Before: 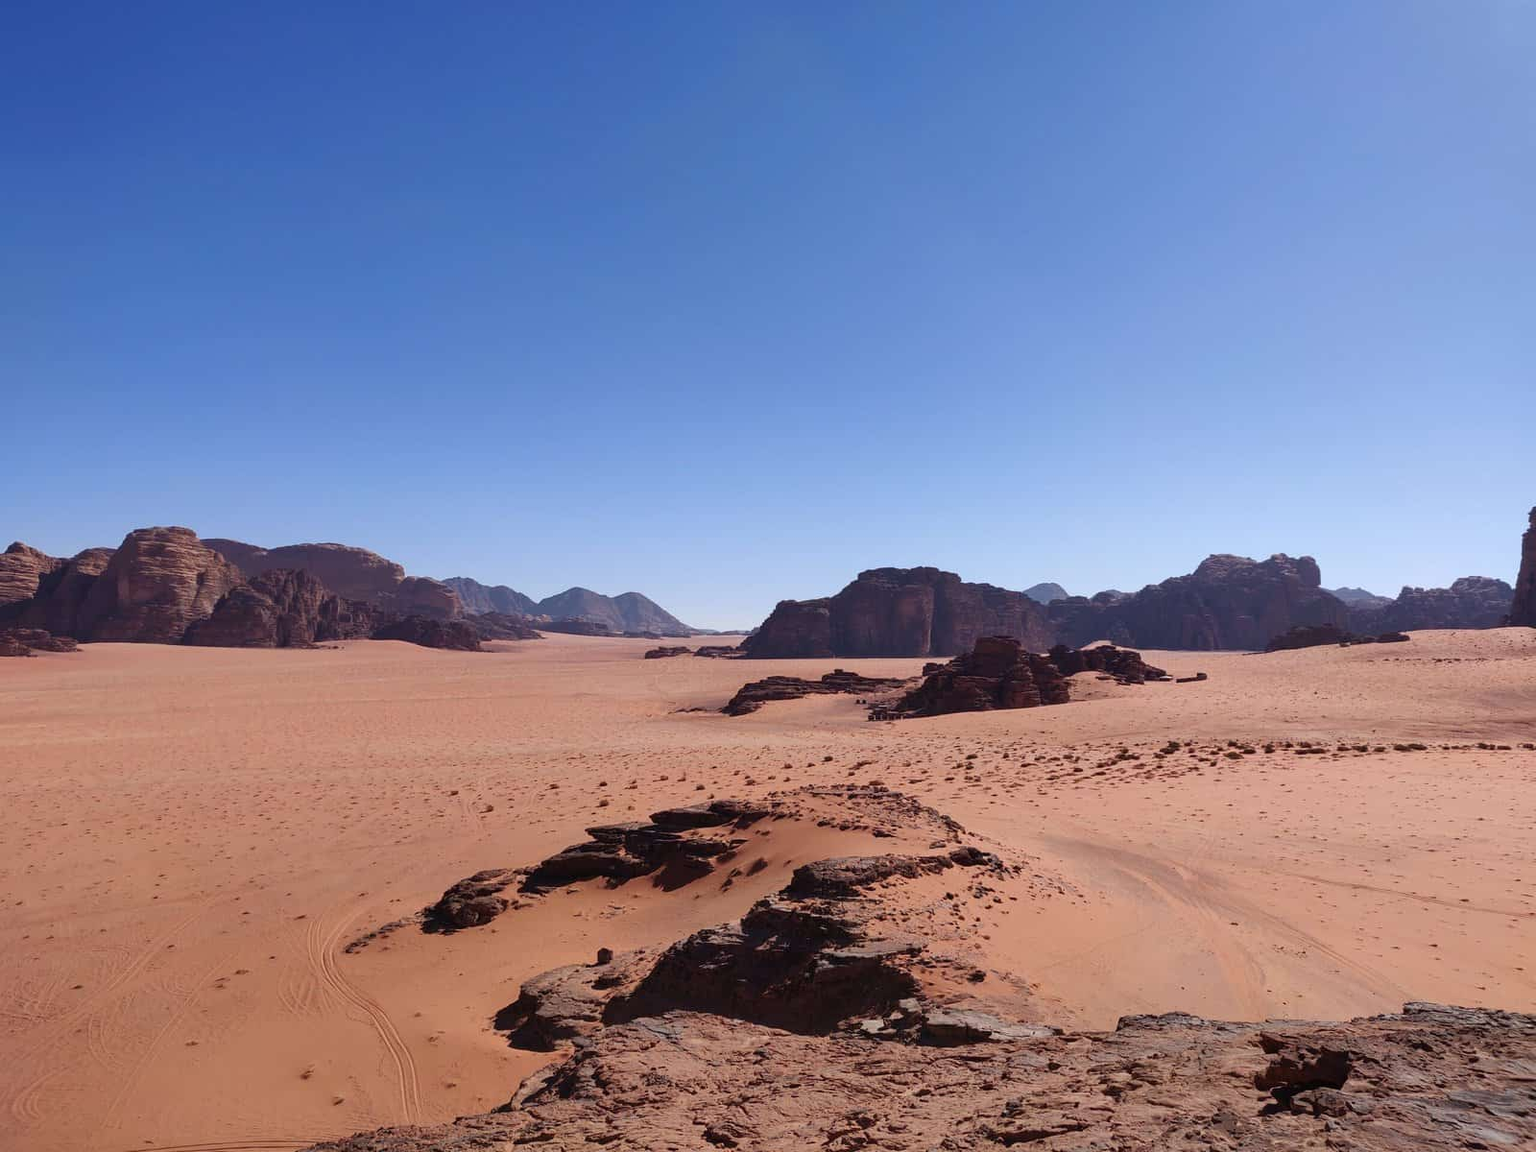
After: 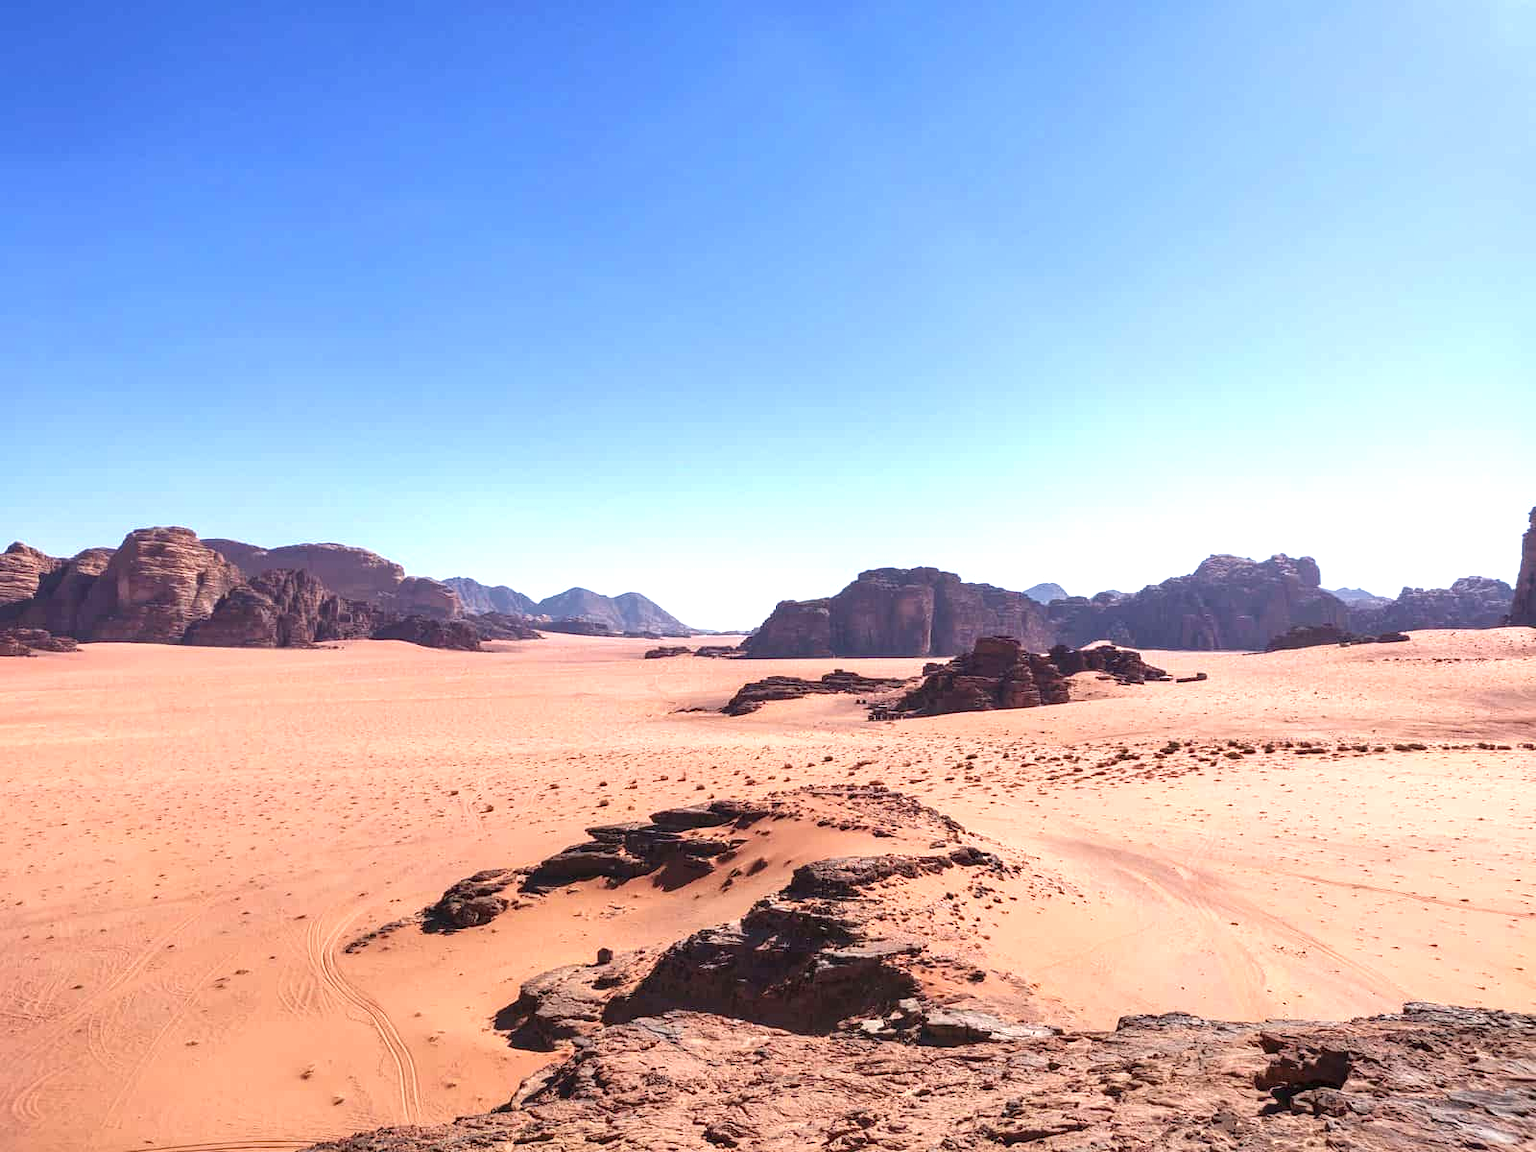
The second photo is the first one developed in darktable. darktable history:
exposure: exposure 1.137 EV, compensate highlight preservation false
local contrast: on, module defaults
